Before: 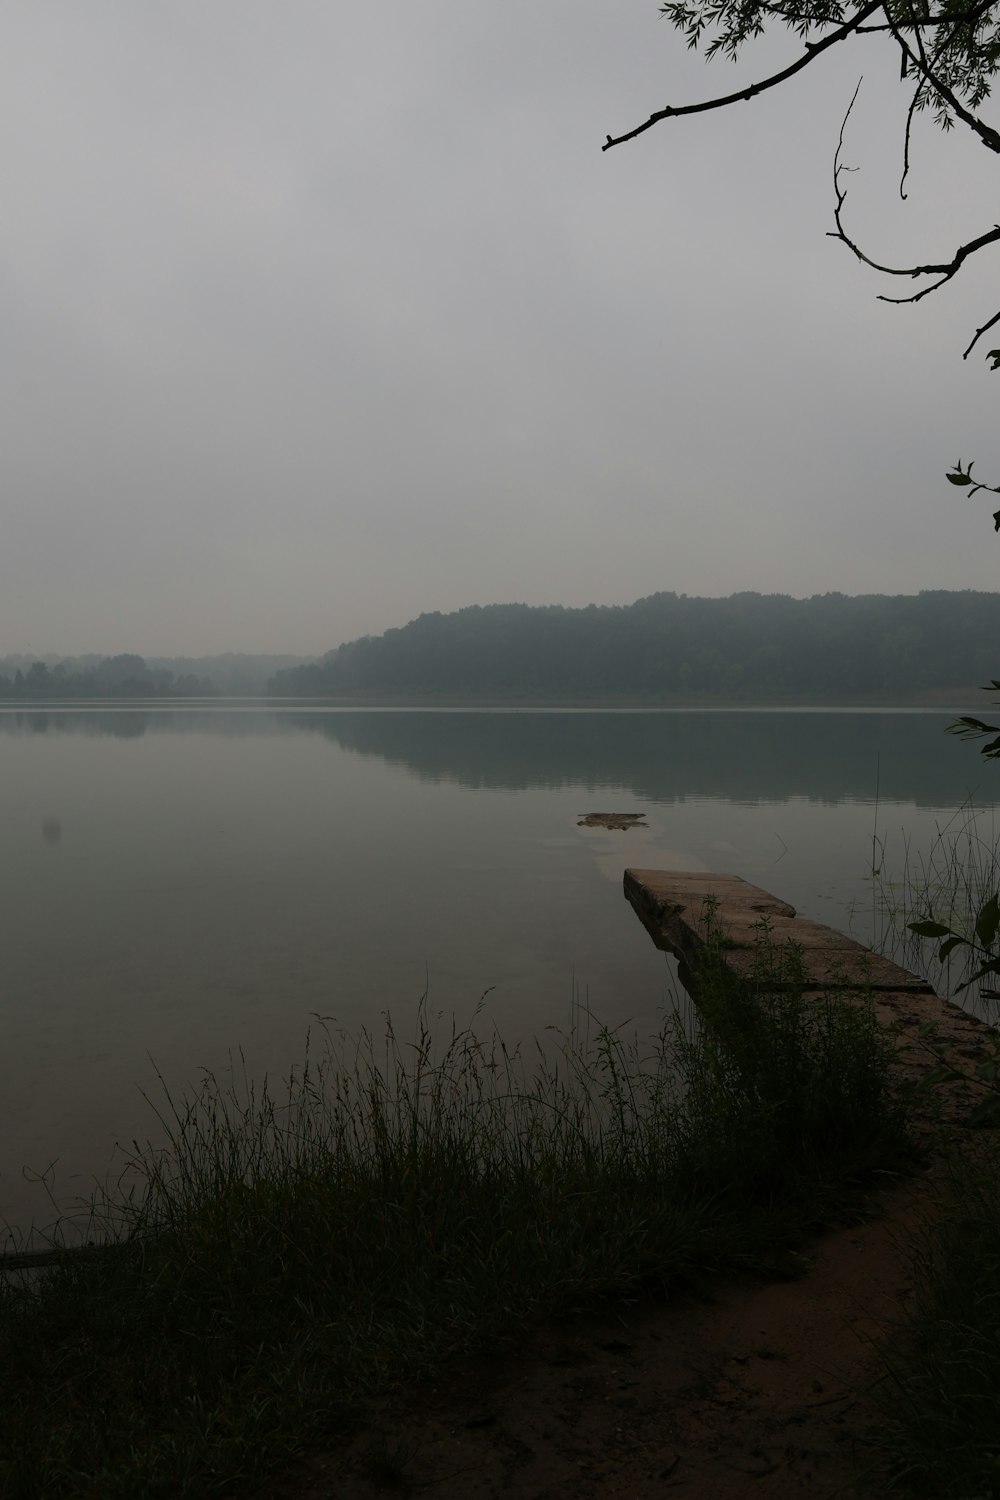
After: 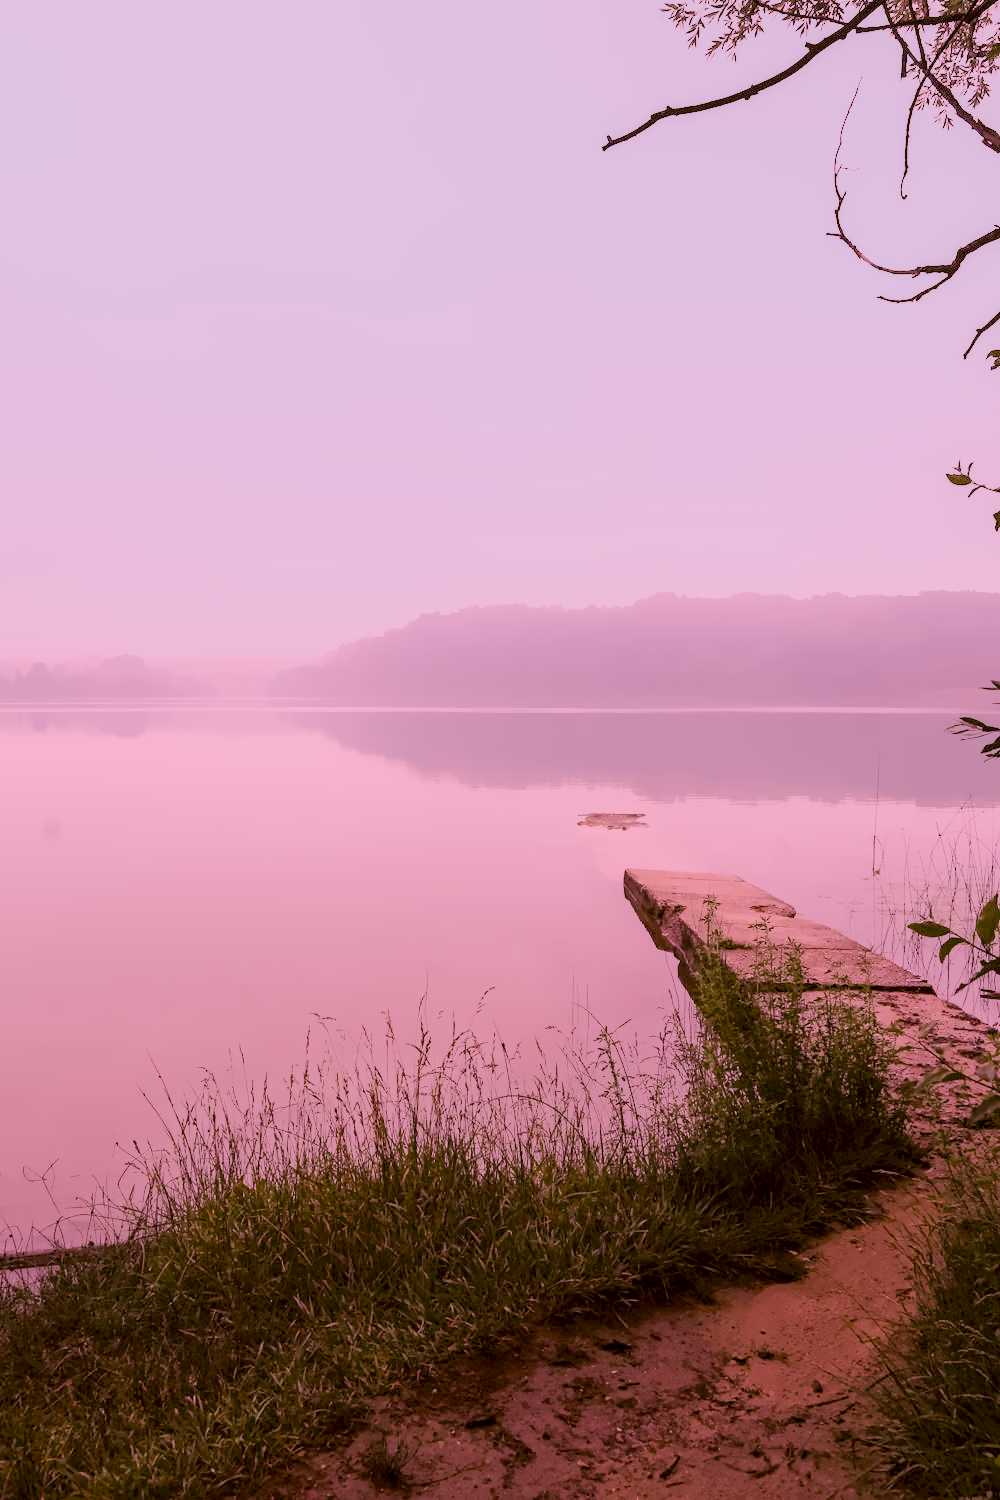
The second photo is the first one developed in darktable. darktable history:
local contrast: on, module defaults
denoise (profiled): preserve shadows 1.52, scattering 0.002, a [-1, 0, 0], compensate highlight preservation false
filmic rgb: black relative exposure -6.98 EV, white relative exposure 5.63 EV, hardness 2.86
haze removal: compatibility mode true, adaptive false
highlight reconstruction: on, module defaults
lens correction: scale 1, crop 1, focal 35, aperture 10, distance 0.775, camera "Canon EOS RP", lens "Canon RF 35mm F1.8 MACRO IS STM"
white balance: red 2.229, blue 1.46
tone equalizer "contrast tone curve: strong": -8 EV -1.08 EV, -7 EV -1.01 EV, -6 EV -0.867 EV, -5 EV -0.578 EV, -3 EV 0.578 EV, -2 EV 0.867 EV, -1 EV 1.01 EV, +0 EV 1.08 EV, edges refinement/feathering 500, mask exposure compensation -1.57 EV, preserve details no
color balance rgb "basic colorfulness: vibrant colors": perceptual saturation grading › global saturation 20%, perceptual saturation grading › highlights -25%, perceptual saturation grading › shadows 50%
color correction: highlights a* -1.43, highlights b* 10.12, shadows a* 0.395, shadows b* 19.35
velvia: on, module defaults
color calibration: illuminant as shot in camera, x 0.379, y 0.396, temperature 4138.76 K
color look up table: target a [13.56, 18.13, -4.88, -18.23, 8.84, -33.4, 41.41, 10.41, 48.24, 22.98, -23.71, 22.1, 14.18, -46.08, 53.38, 4.545, 49.99, -28.63, -0.43, -0.64, -0.73, -0.15, -0.42, -0.08, 0 ×25], target b [14.06, 17.81, -21.93, 30.49, -25.4, -0.2, 65.55, -45.96, 16.25, -21.59, 57.26, 77.48, -50.3, 37.7, 28.19, 89.81, -14.57, -28.64, 1.19, -0.34, -0.5, -0.27, -1.23, -0.97, 0 ×25], num patches 24
